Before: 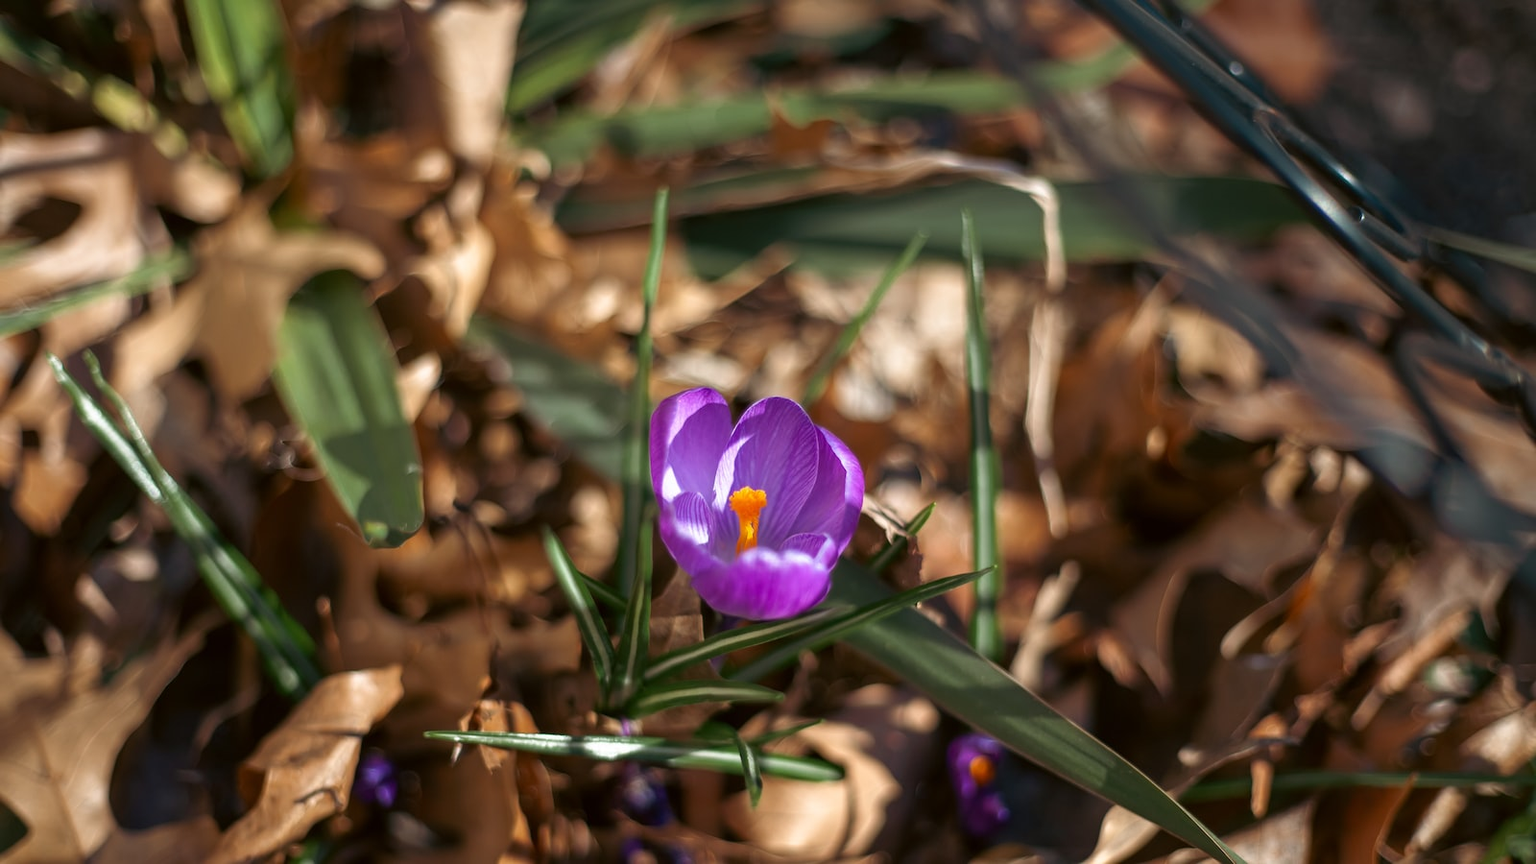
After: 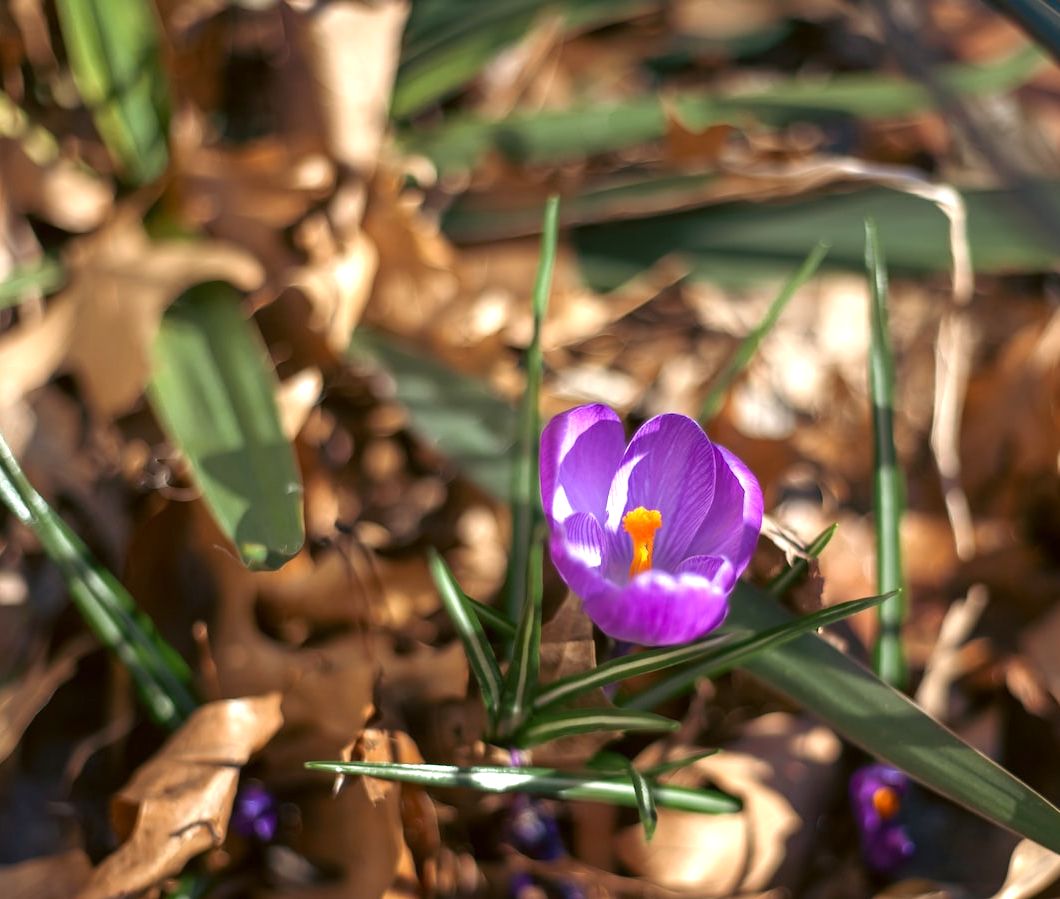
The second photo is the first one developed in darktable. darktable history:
exposure: exposure 0.561 EV, compensate highlight preservation false
crop and rotate: left 8.612%, right 25.109%
